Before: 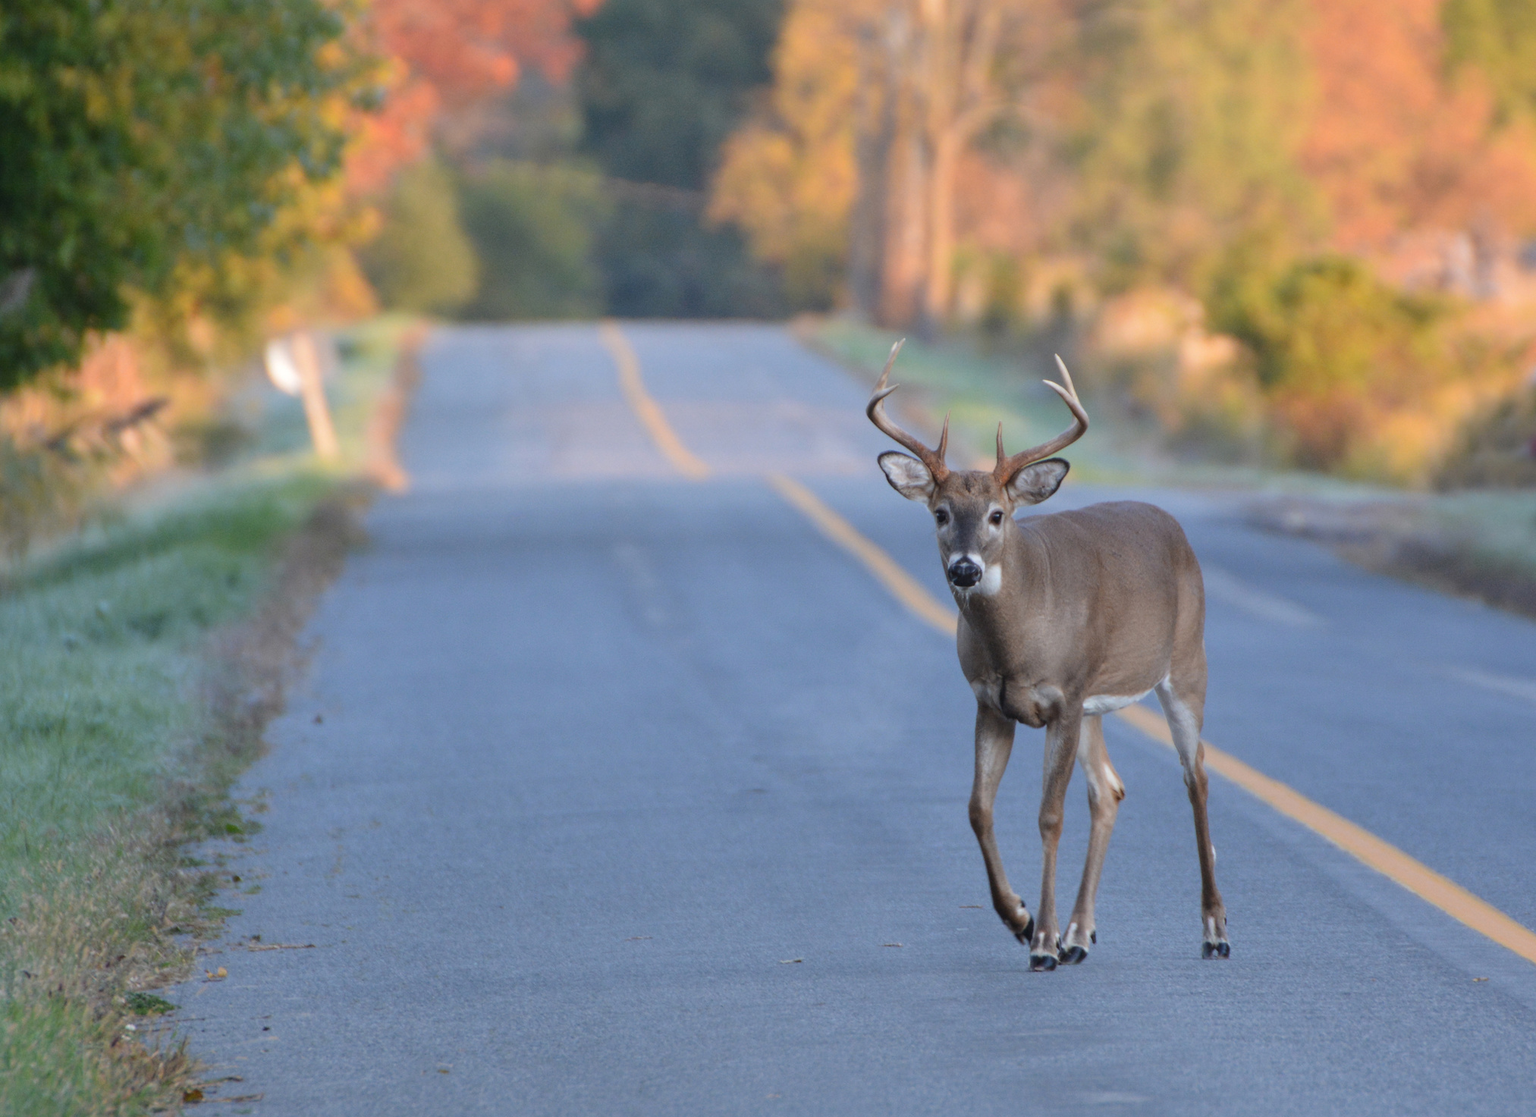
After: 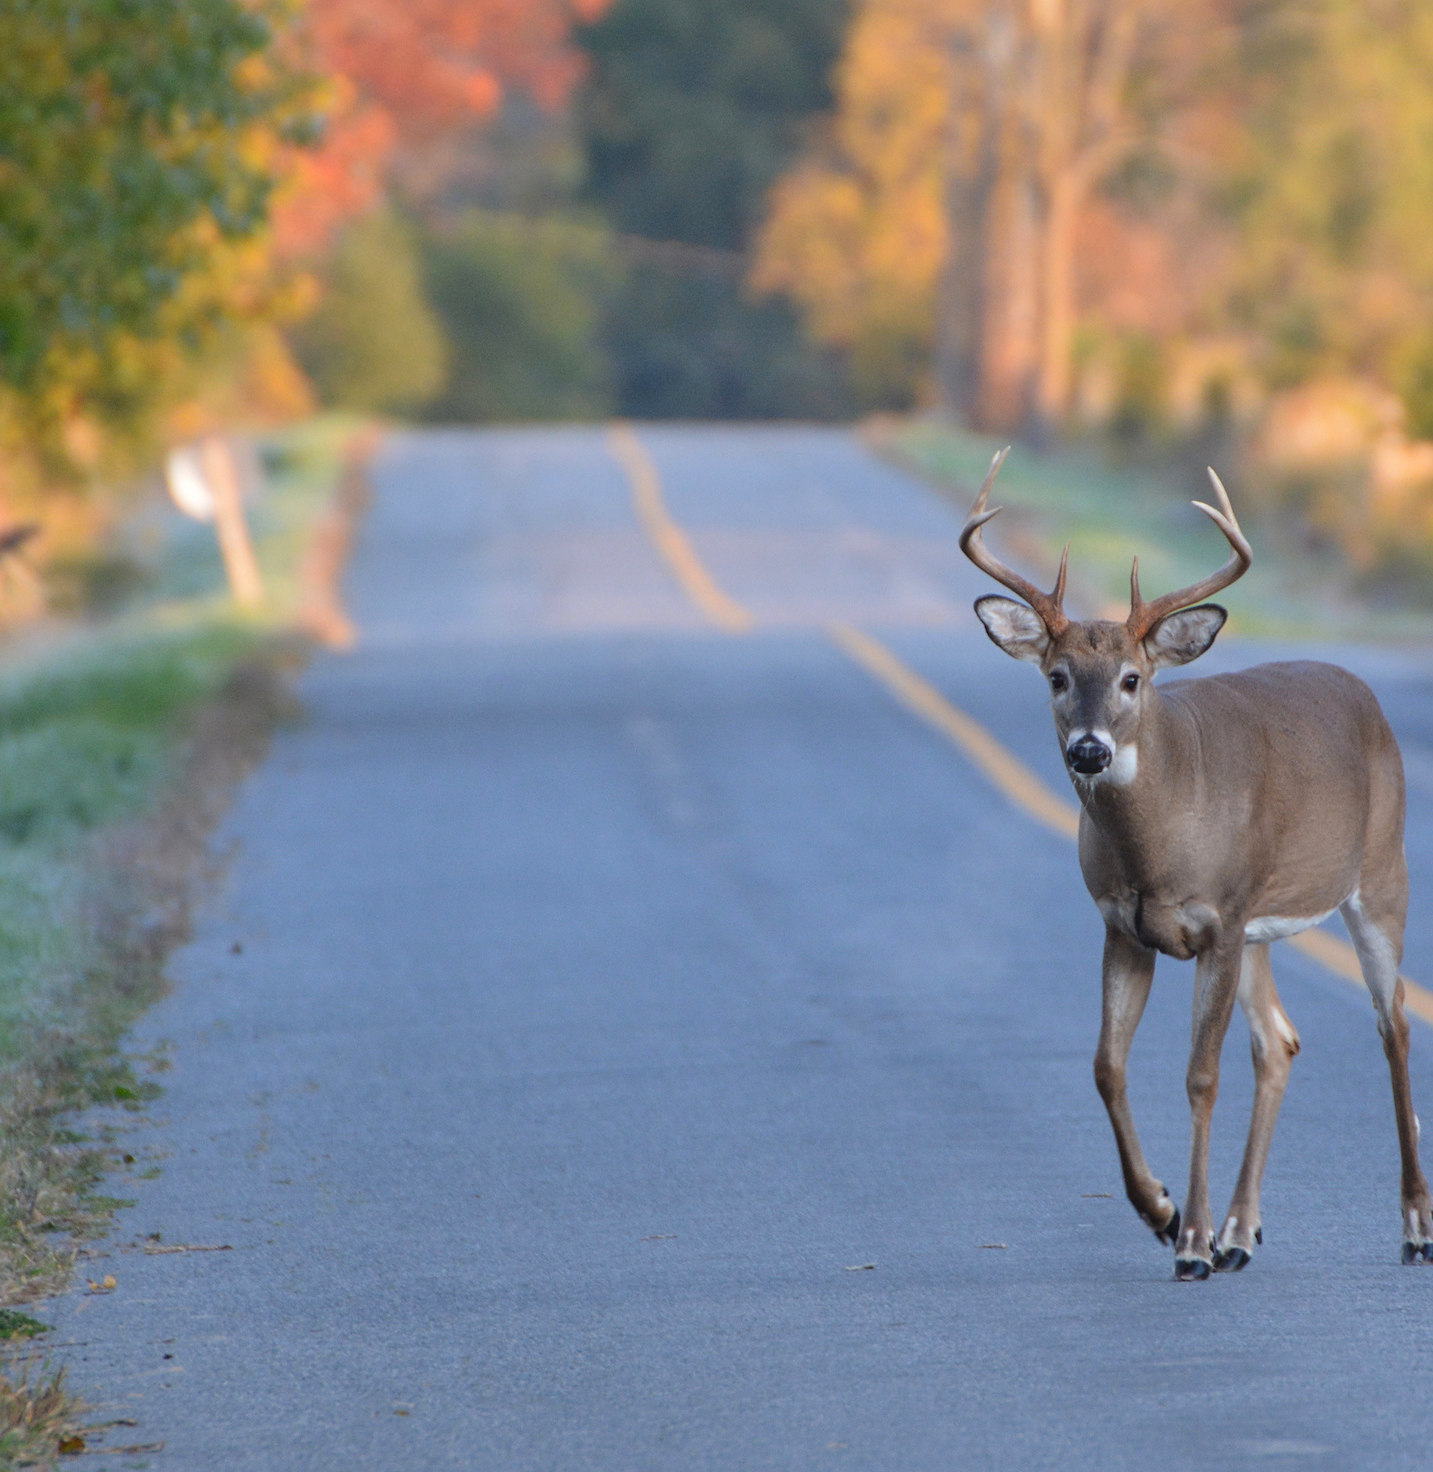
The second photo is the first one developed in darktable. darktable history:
sharpen: amount 0.206
crop and rotate: left 9.05%, right 20.174%
color correction: highlights b* 0.038, saturation 1.09
